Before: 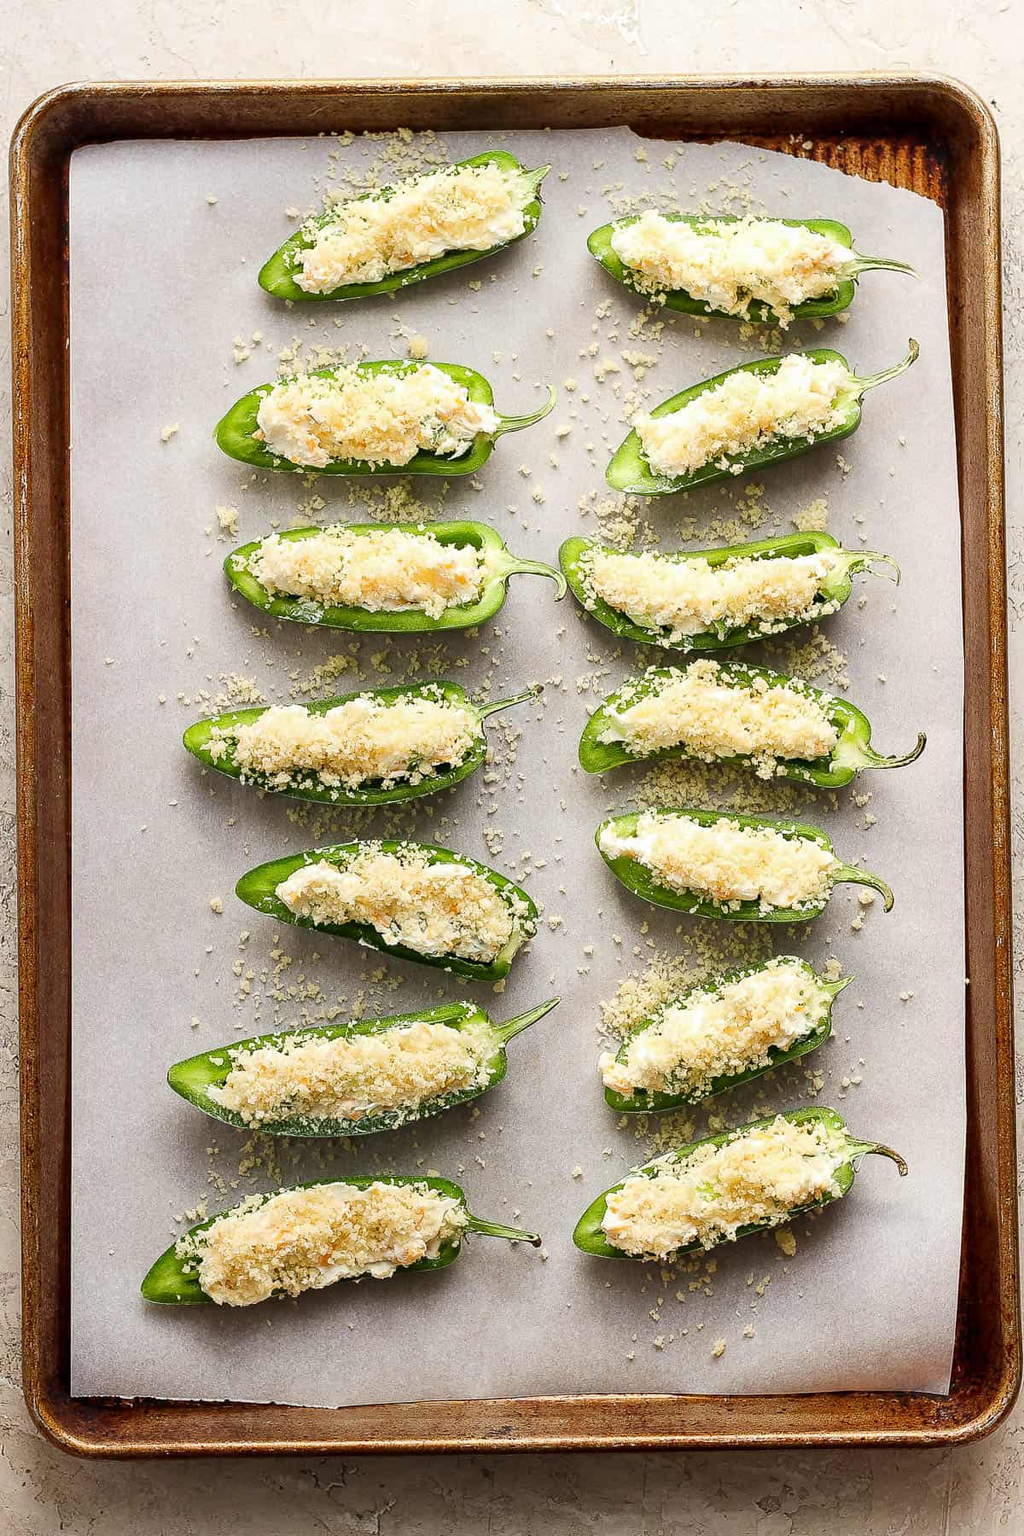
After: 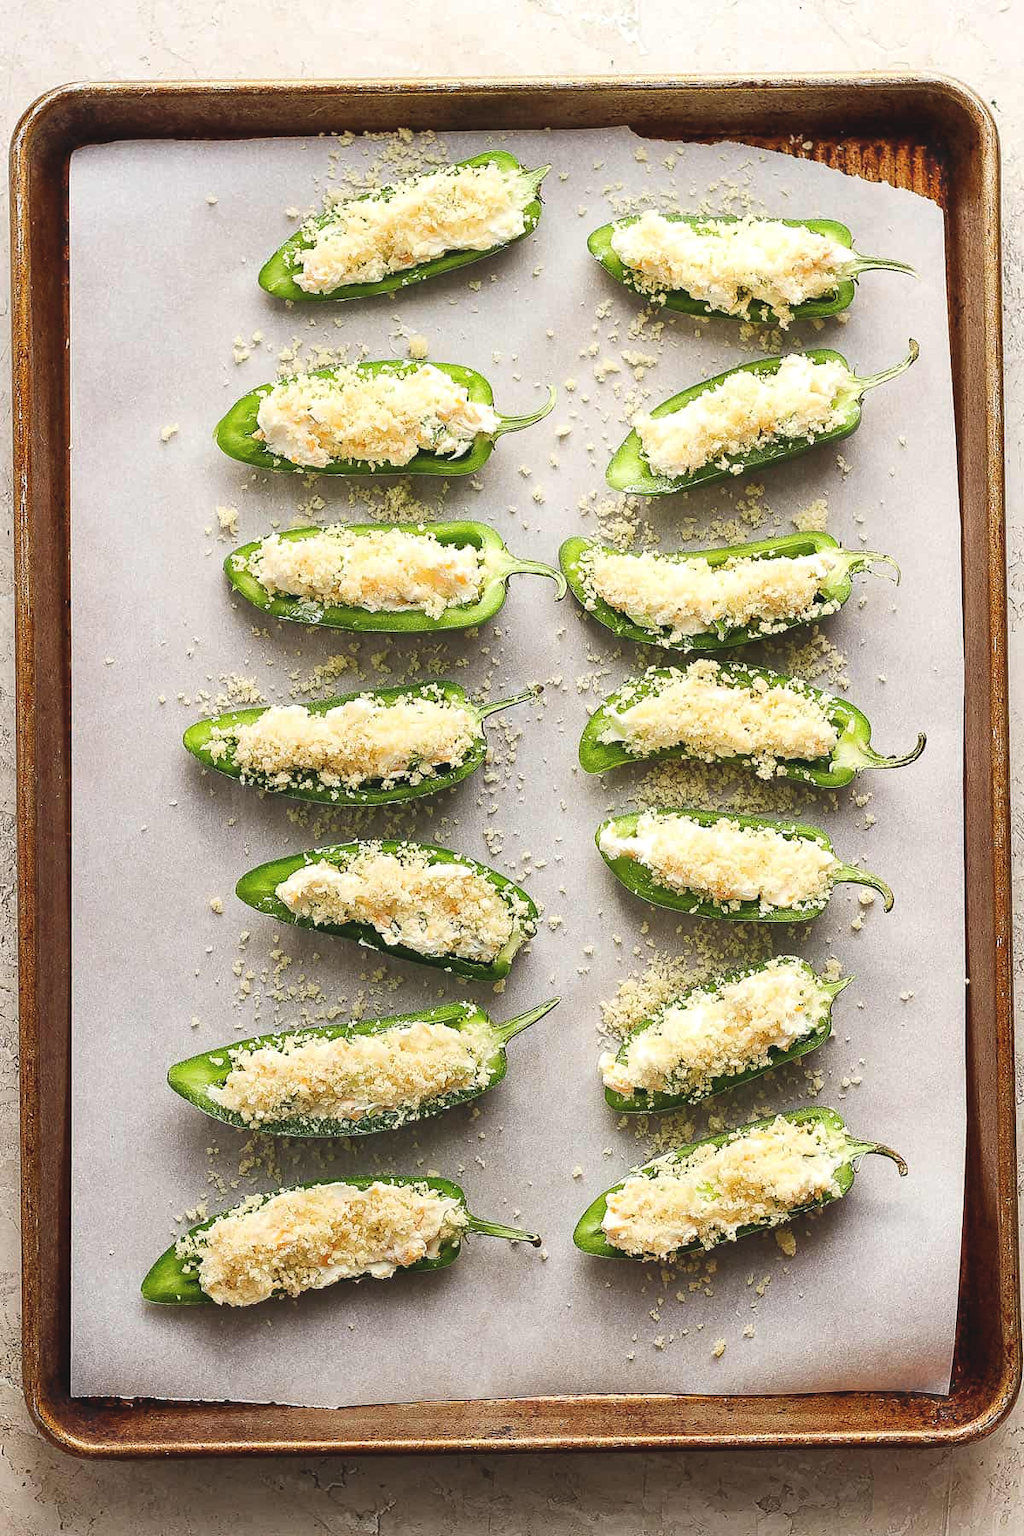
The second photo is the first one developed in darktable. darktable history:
exposure: black level correction -0.007, exposure 0.071 EV, compensate exposure bias true, compensate highlight preservation false
